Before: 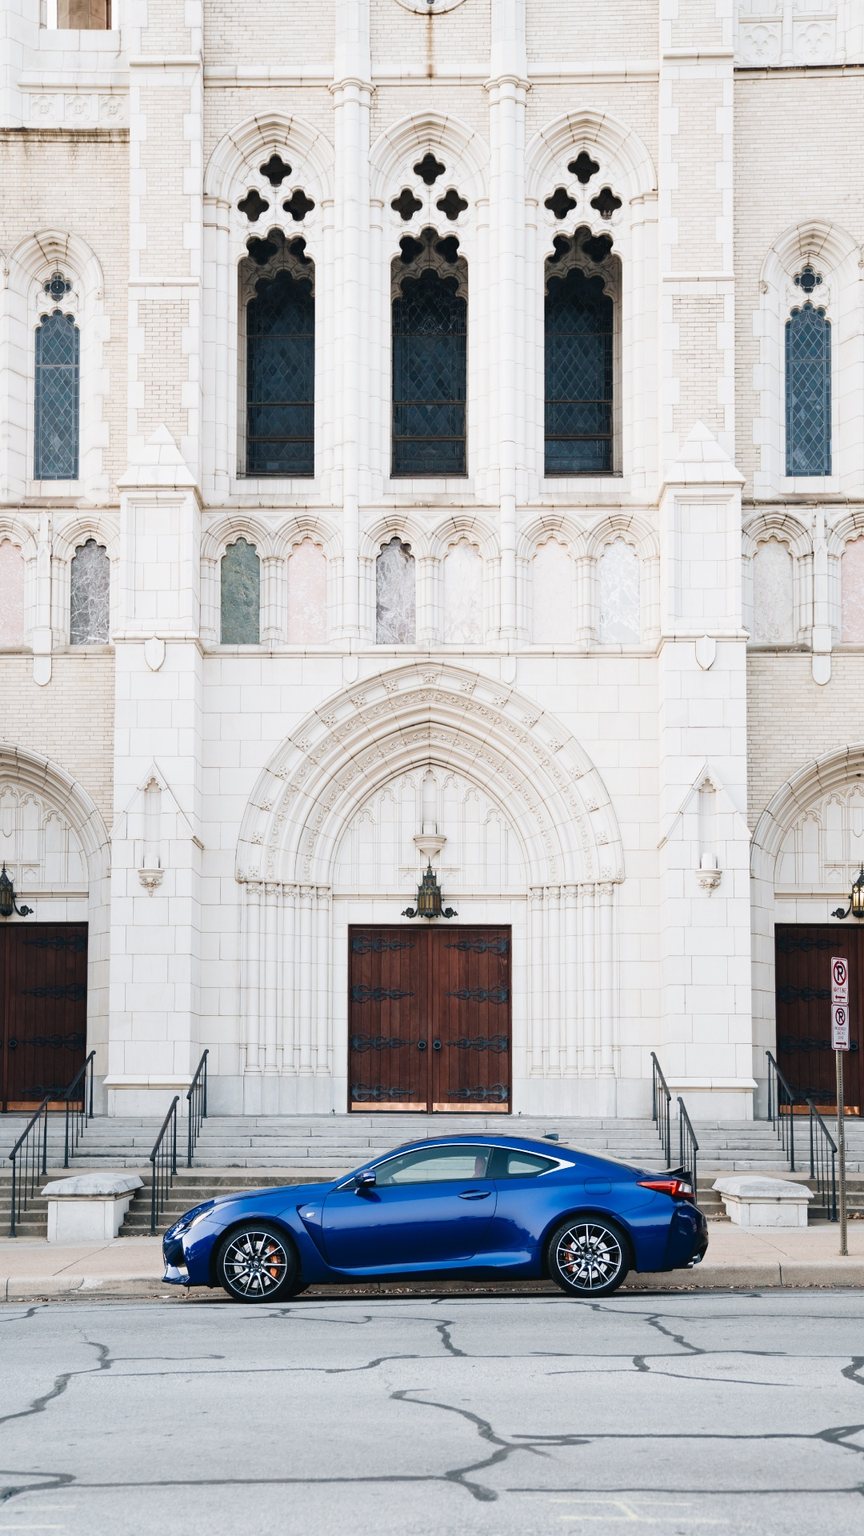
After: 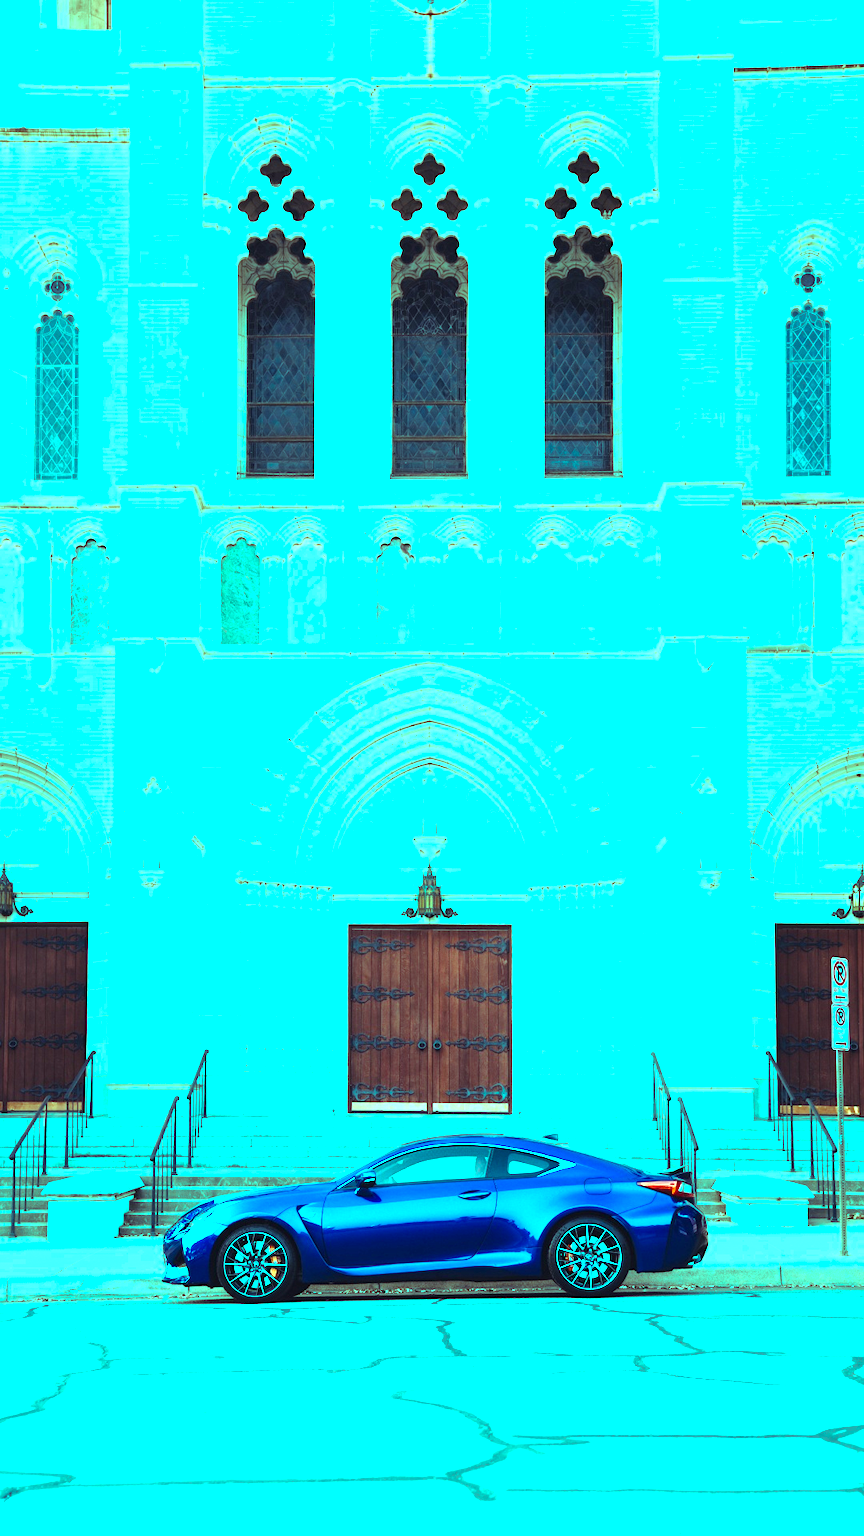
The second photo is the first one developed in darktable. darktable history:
local contrast: highlights 100%, shadows 100%, detail 120%, midtone range 0.2
exposure: black level correction 0, exposure 1.1 EV, compensate exposure bias true, compensate highlight preservation false
color balance rgb: shadows lift › luminance 0.49%, shadows lift › chroma 6.83%, shadows lift › hue 300.29°, power › hue 208.98°, highlights gain › luminance 20.24%, highlights gain › chroma 13.17%, highlights gain › hue 173.85°, perceptual saturation grading › global saturation 18.05%
